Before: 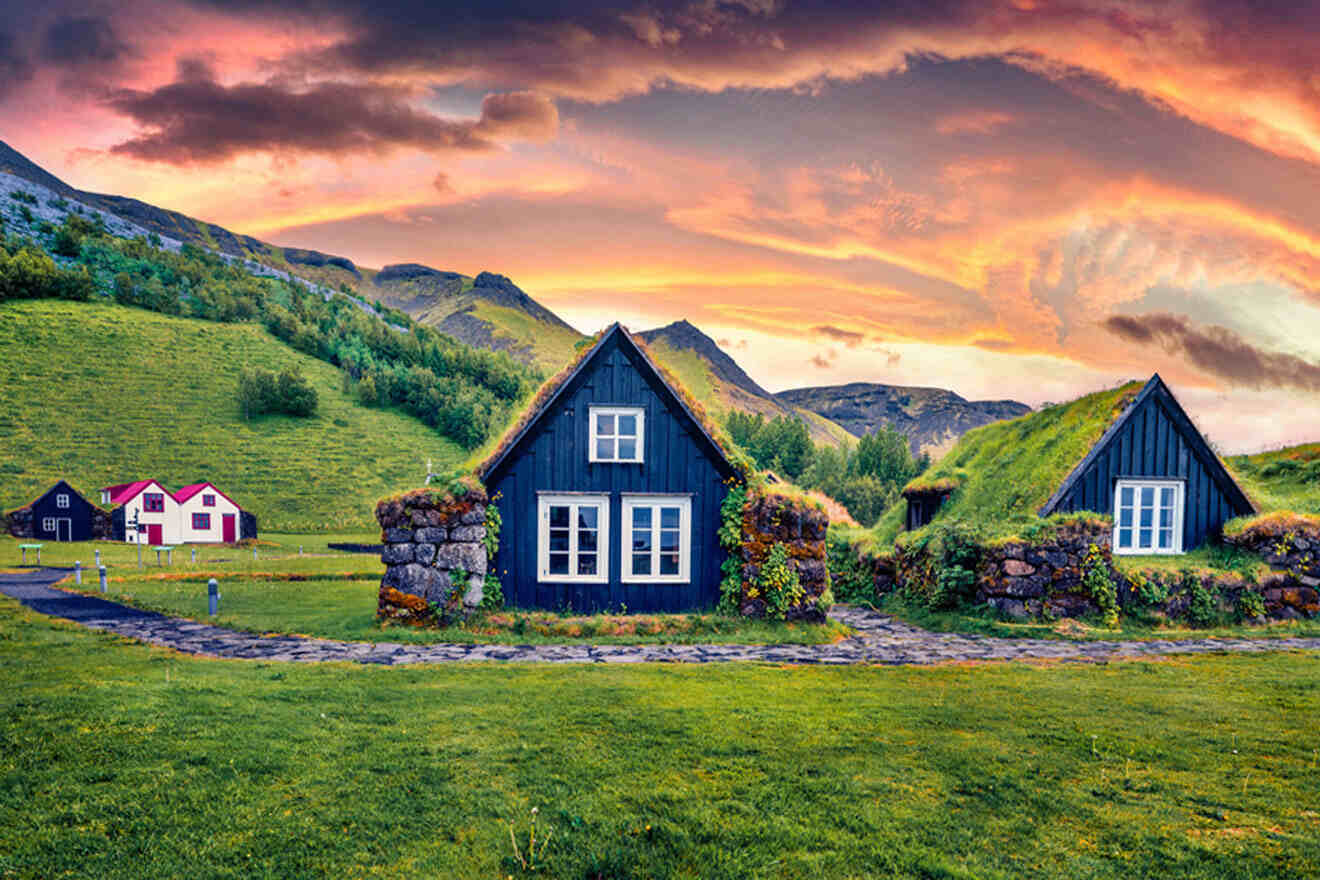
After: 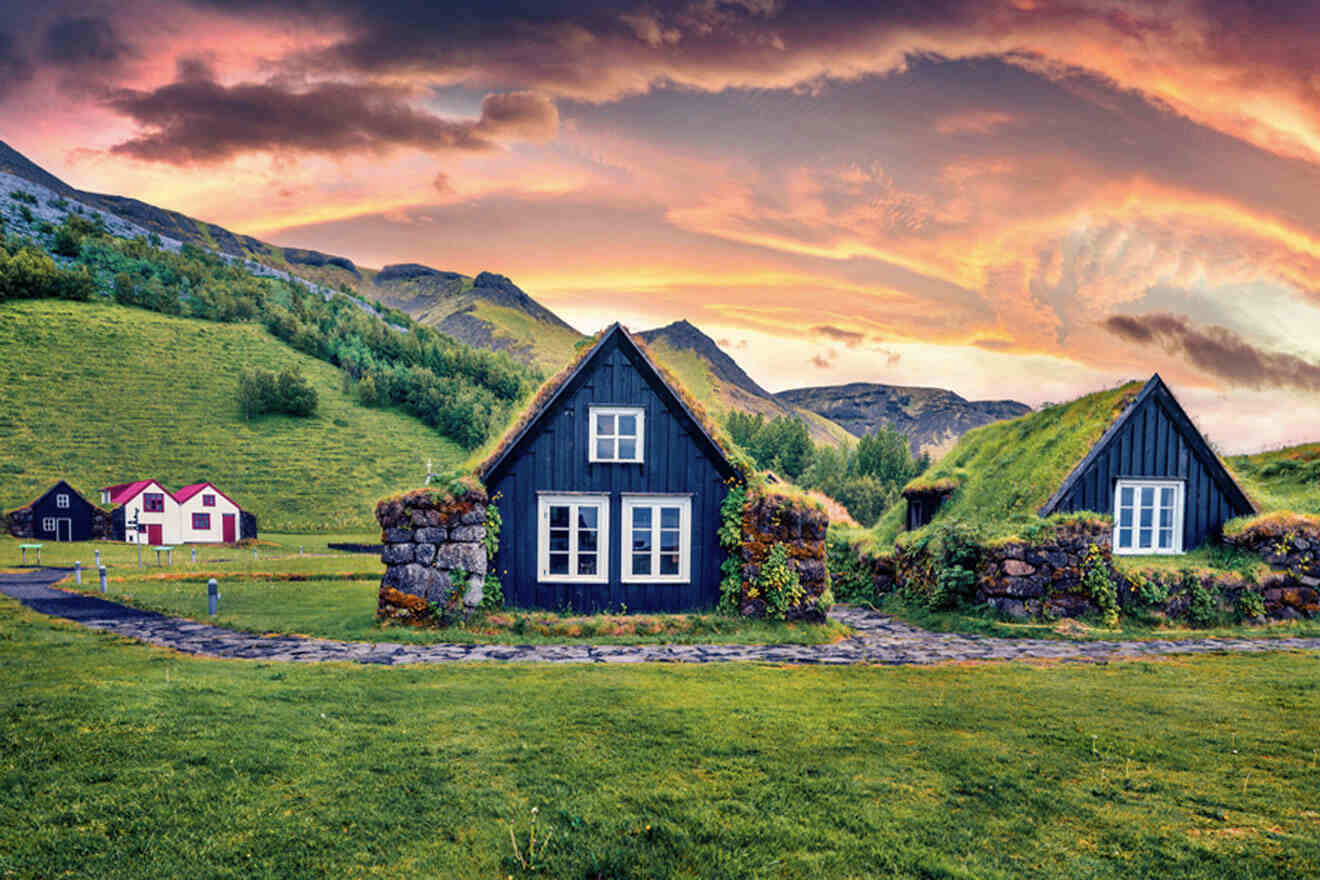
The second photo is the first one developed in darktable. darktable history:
color correction: highlights b* -0.01, saturation 0.865
